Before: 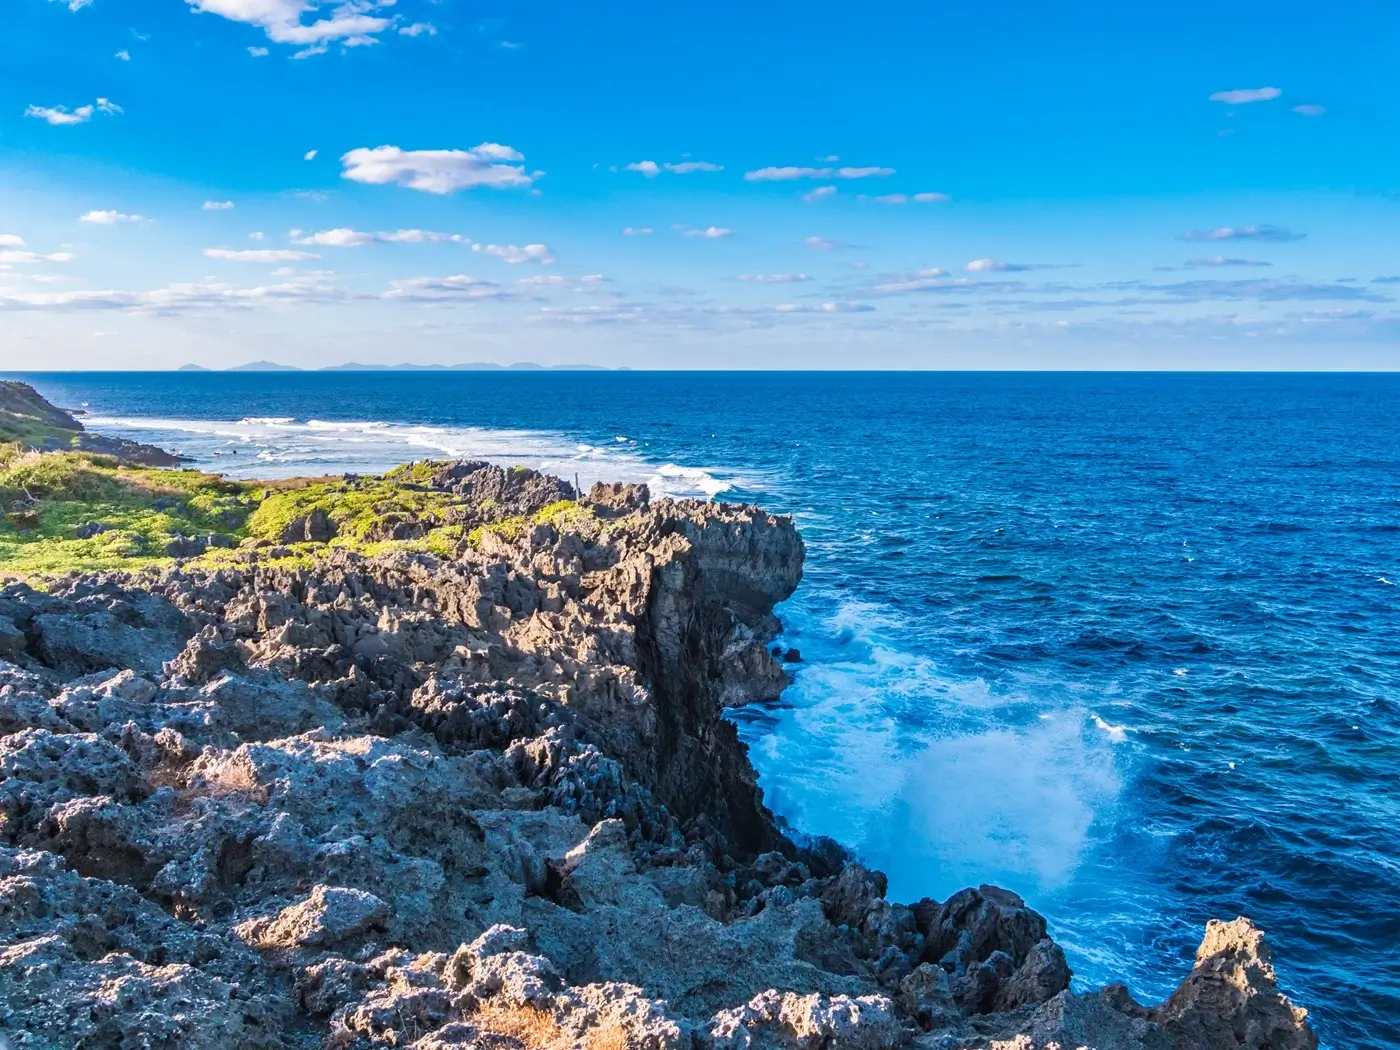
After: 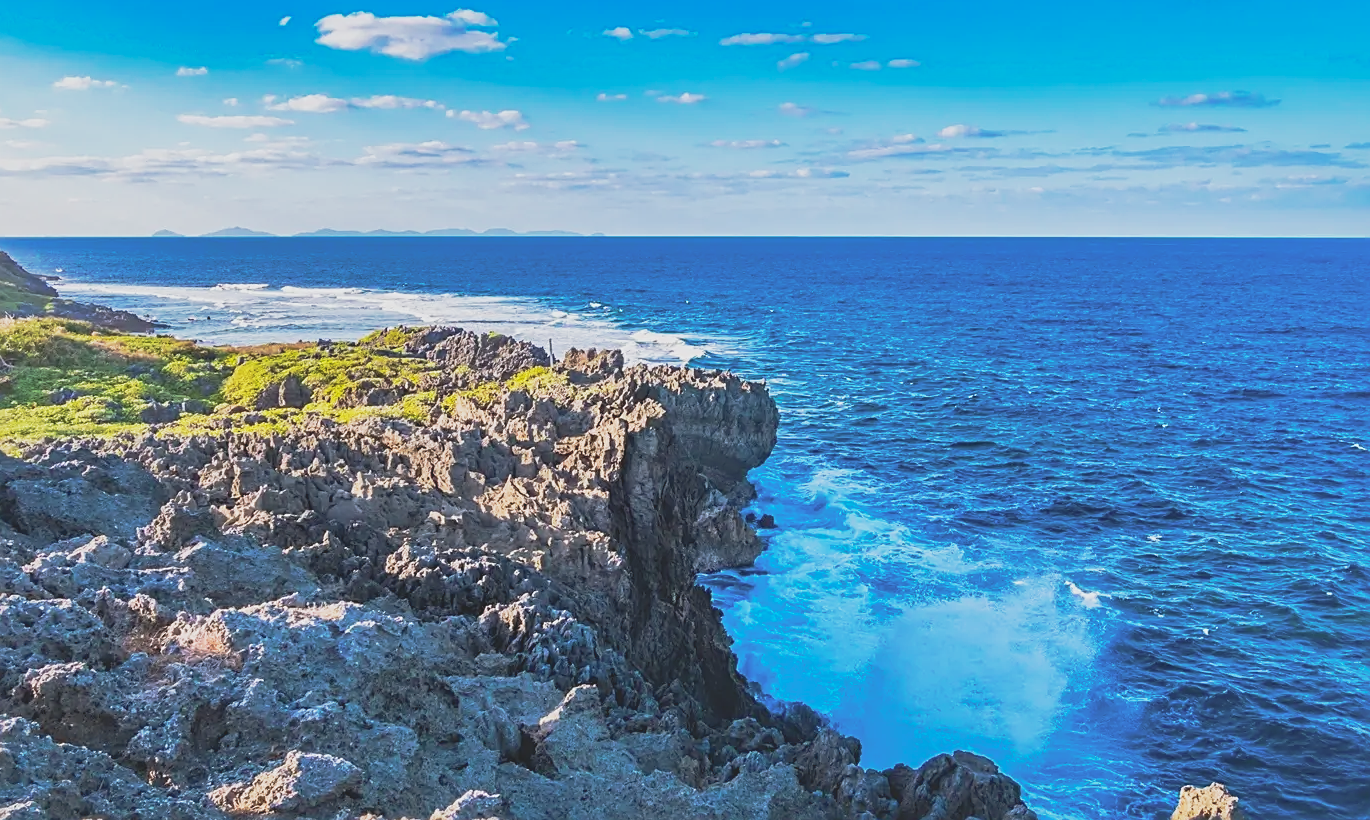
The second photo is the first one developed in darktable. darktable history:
contrast brightness saturation: contrast -0.144, brightness 0.05, saturation -0.128
base curve: curves: ch0 [(0, 0) (0.257, 0.25) (0.482, 0.586) (0.757, 0.871) (1, 1)], preserve colors none
crop and rotate: left 1.893%, top 12.932%, right 0.242%, bottom 8.967%
sharpen: on, module defaults
shadows and highlights: on, module defaults
